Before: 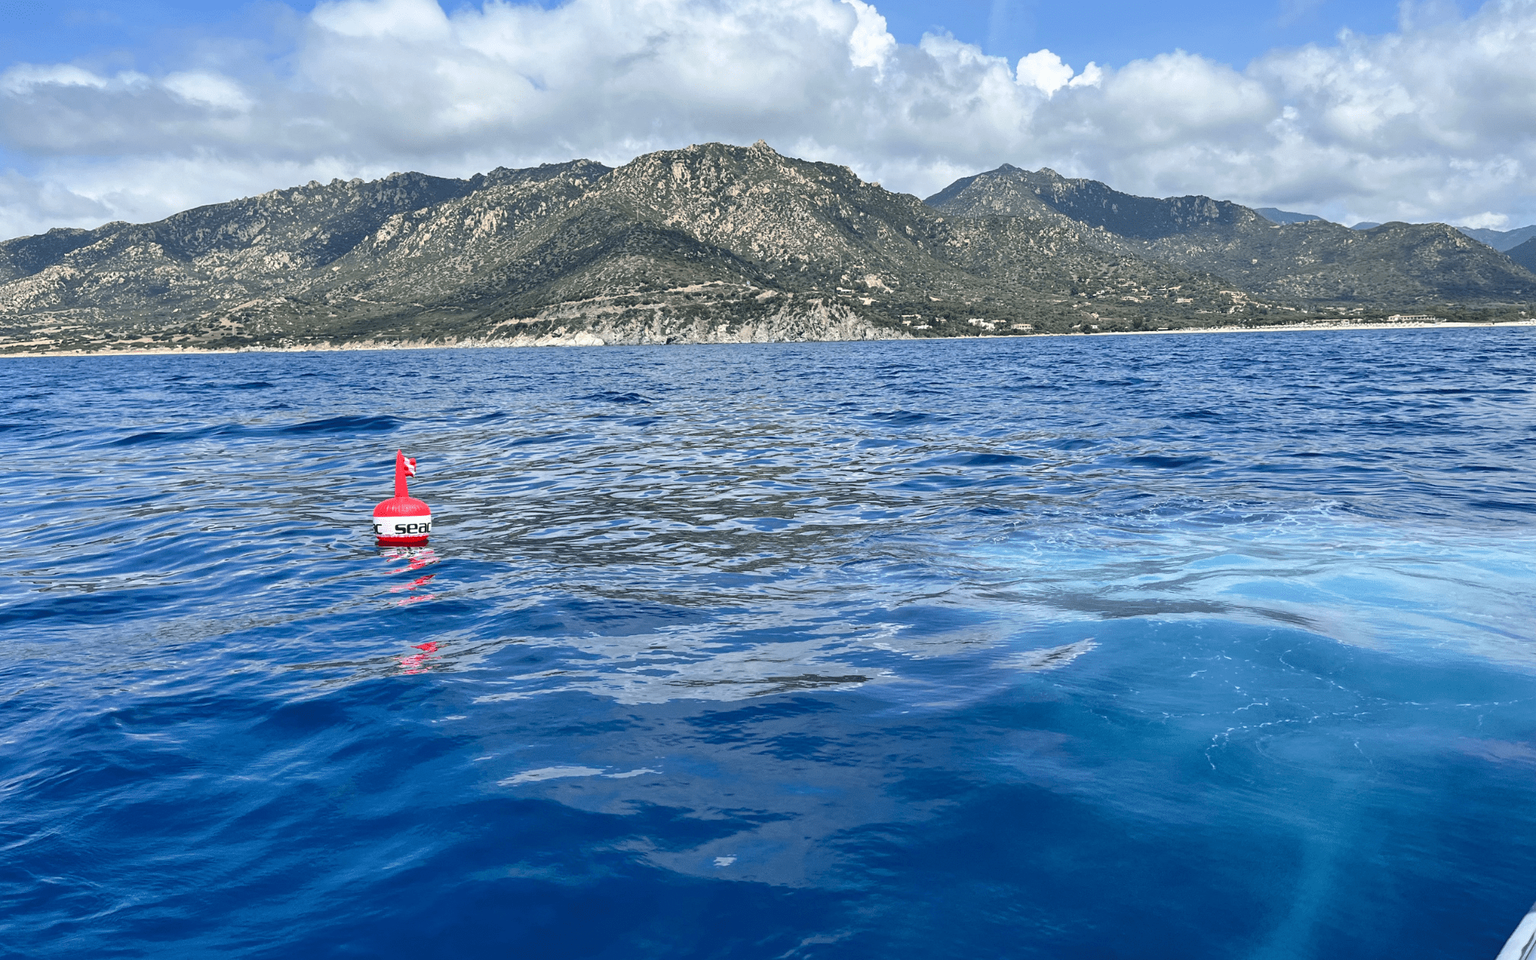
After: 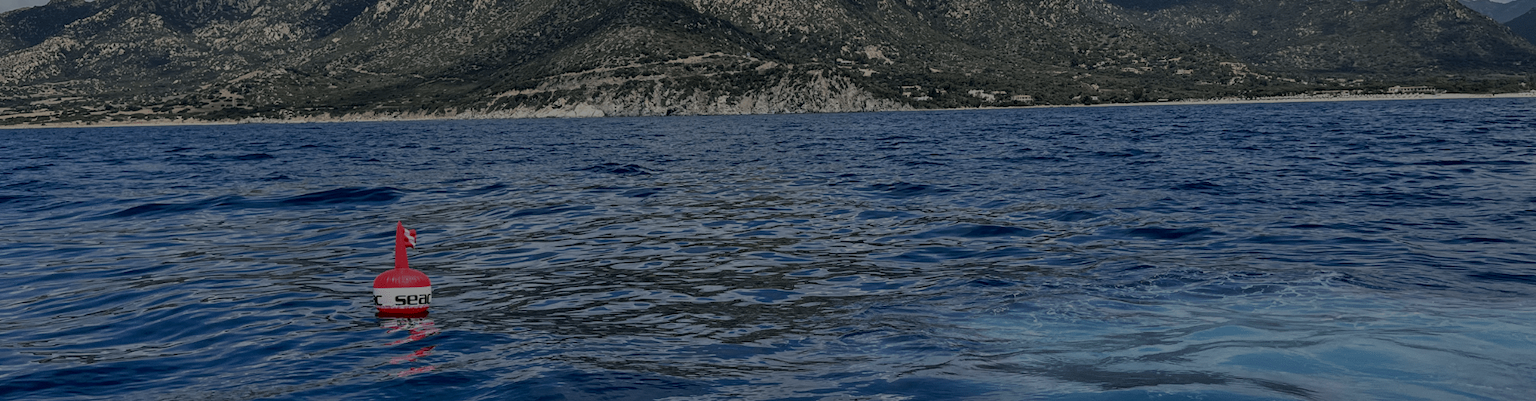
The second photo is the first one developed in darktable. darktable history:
exposure: exposure -2.002 EV, compensate highlight preservation false
local contrast: on, module defaults
crop and rotate: top 23.84%, bottom 34.294%
